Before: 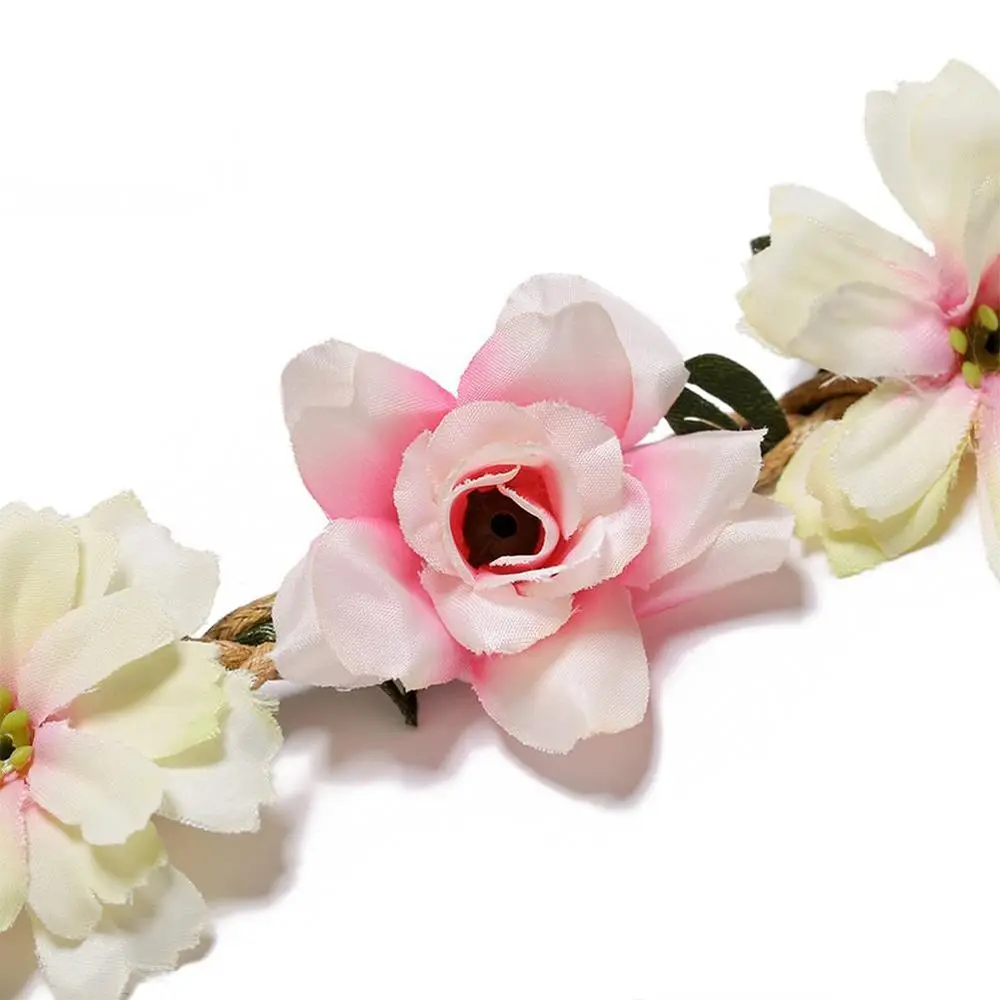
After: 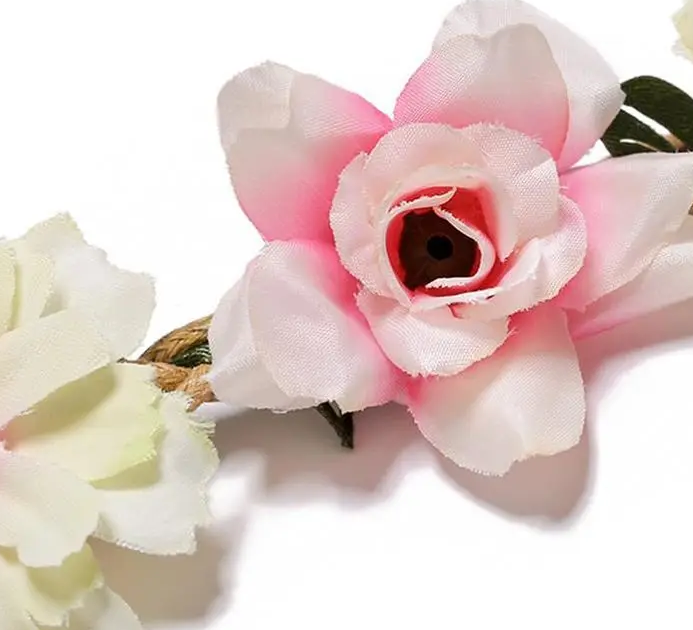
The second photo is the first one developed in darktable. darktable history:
crop: left 6.477%, top 27.898%, right 24.222%, bottom 9.039%
